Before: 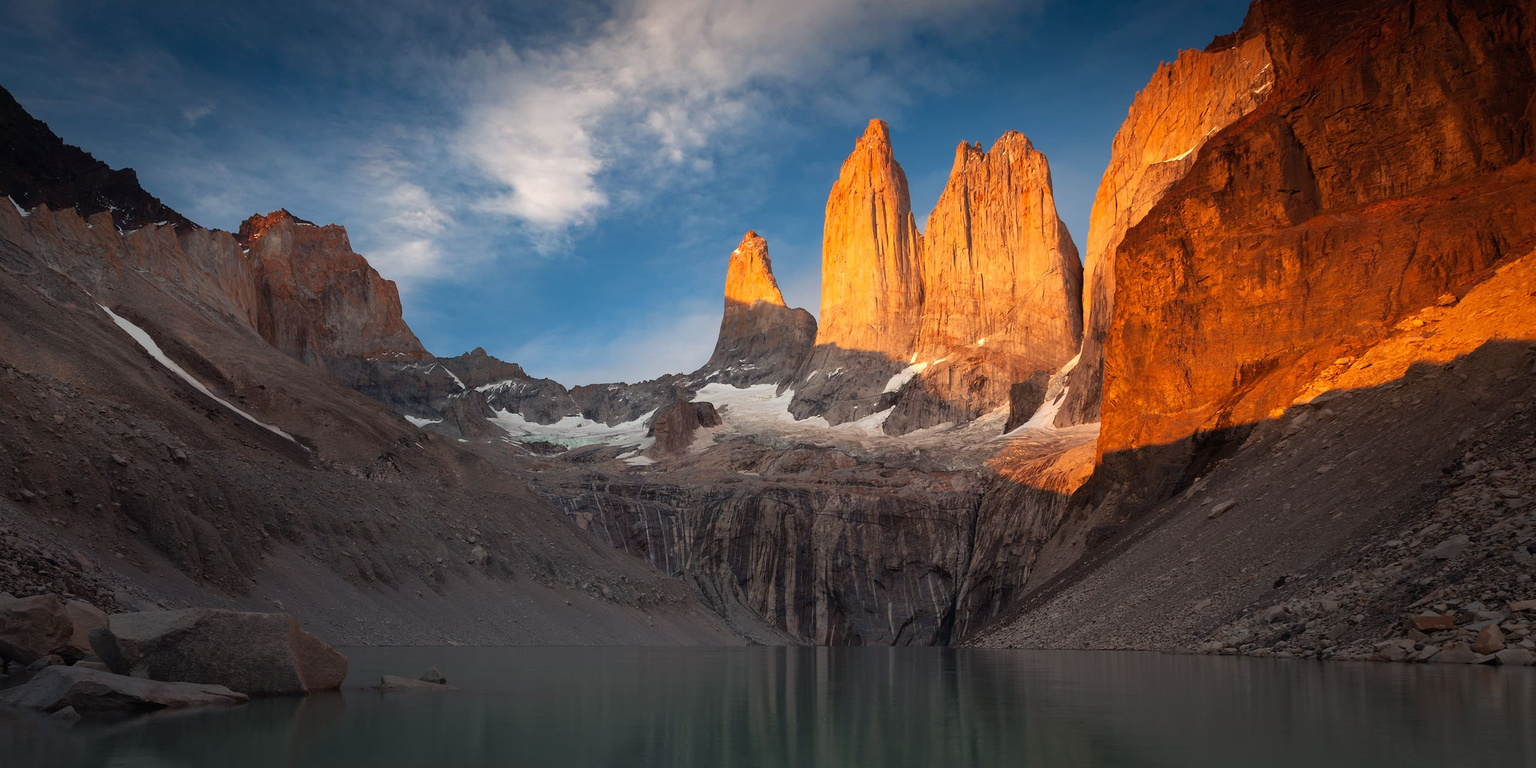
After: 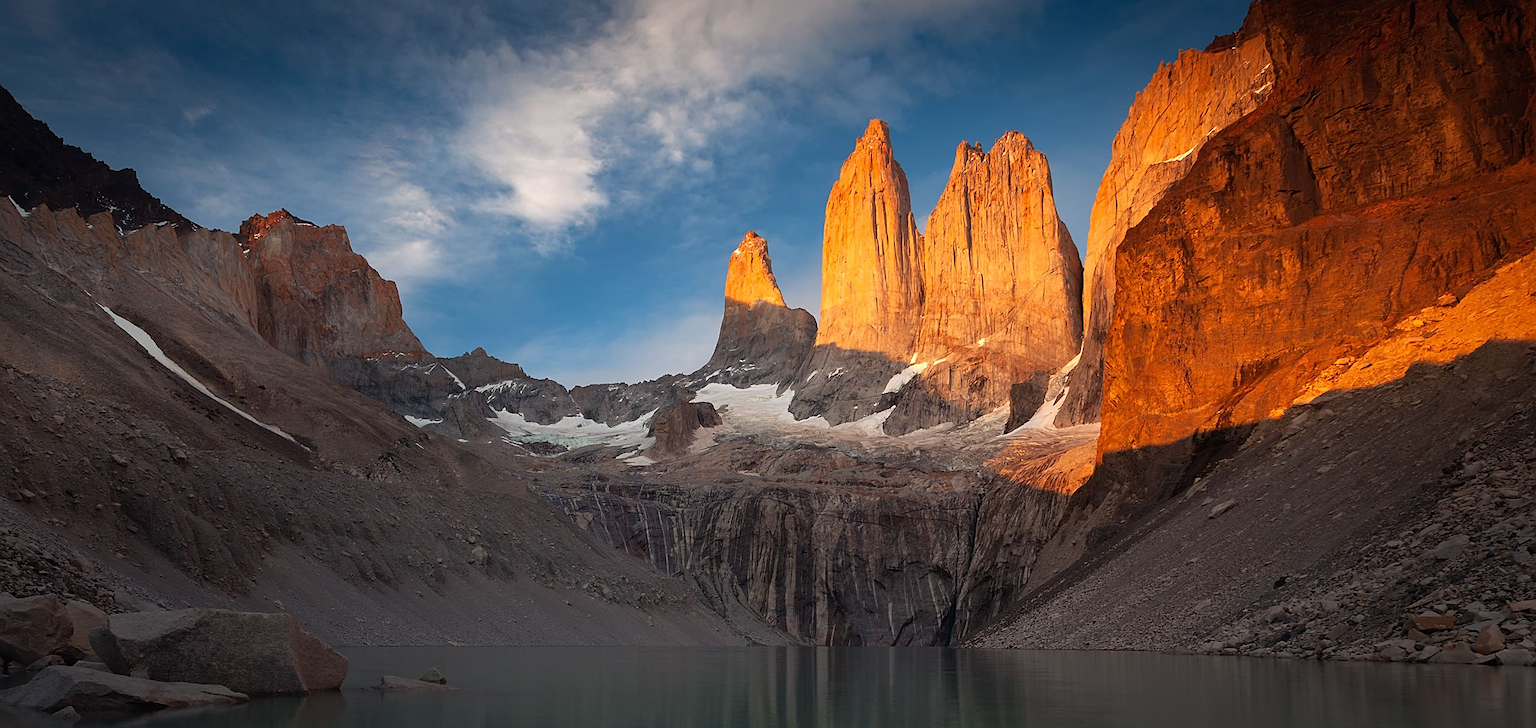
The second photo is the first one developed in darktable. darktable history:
sharpen: on, module defaults
crop and rotate: top 0%, bottom 5.097%
